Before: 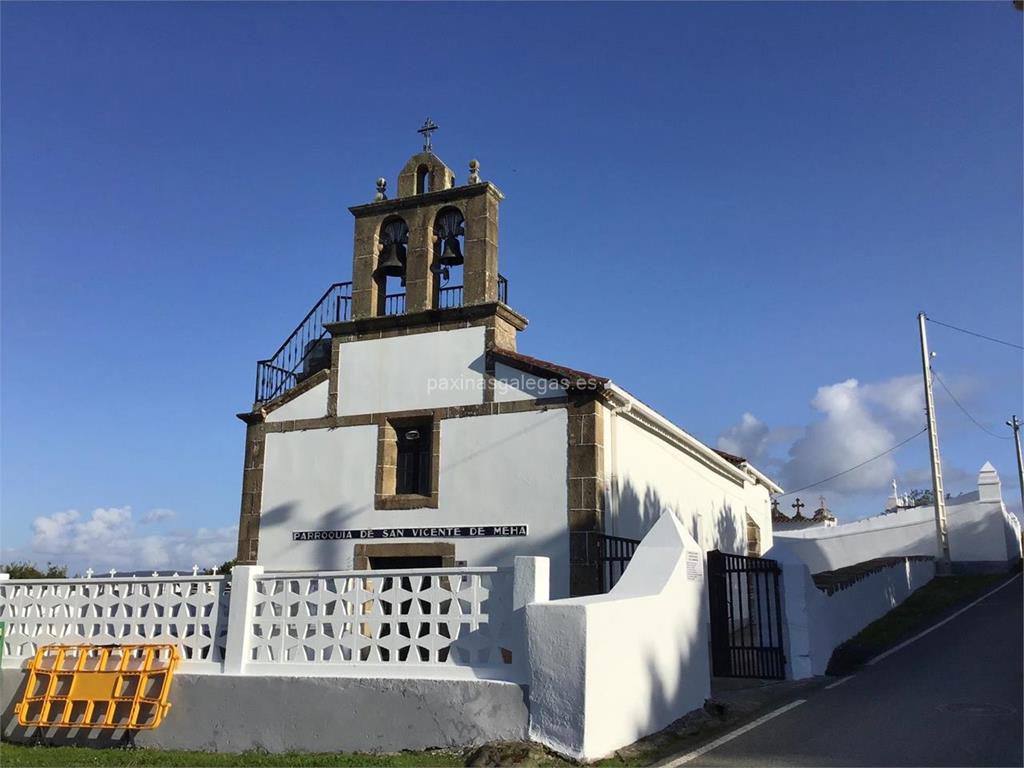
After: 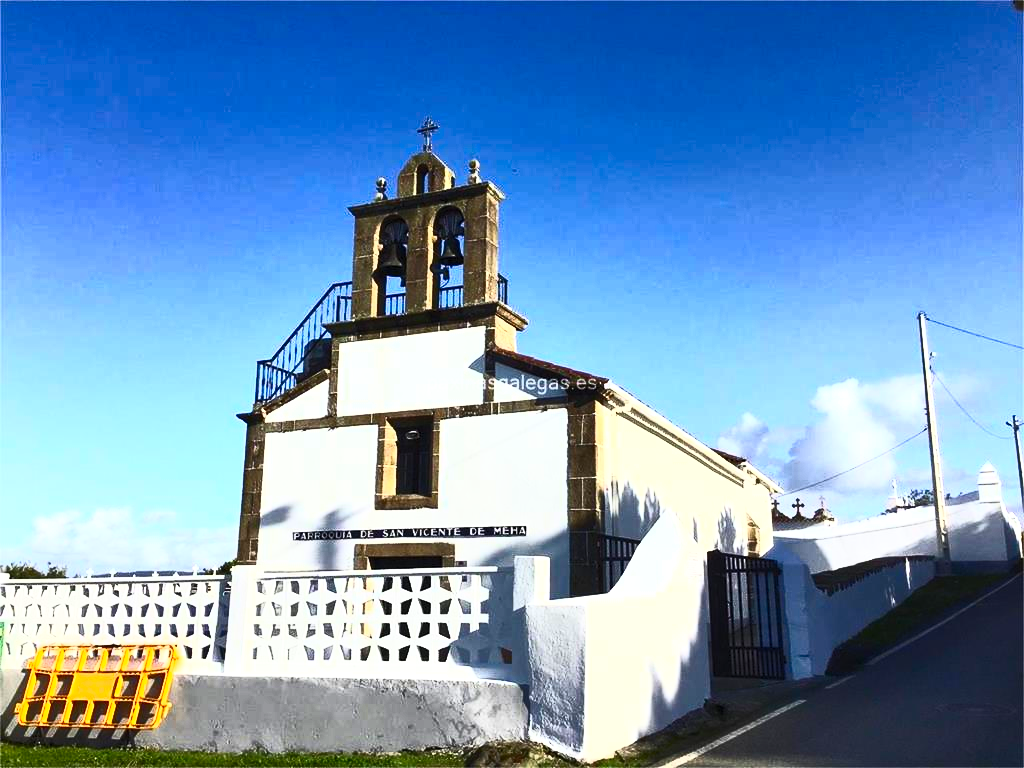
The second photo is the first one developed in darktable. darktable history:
contrast brightness saturation: contrast 0.848, brightness 0.59, saturation 0.607
local contrast: highlights 103%, shadows 100%, detail 119%, midtone range 0.2
